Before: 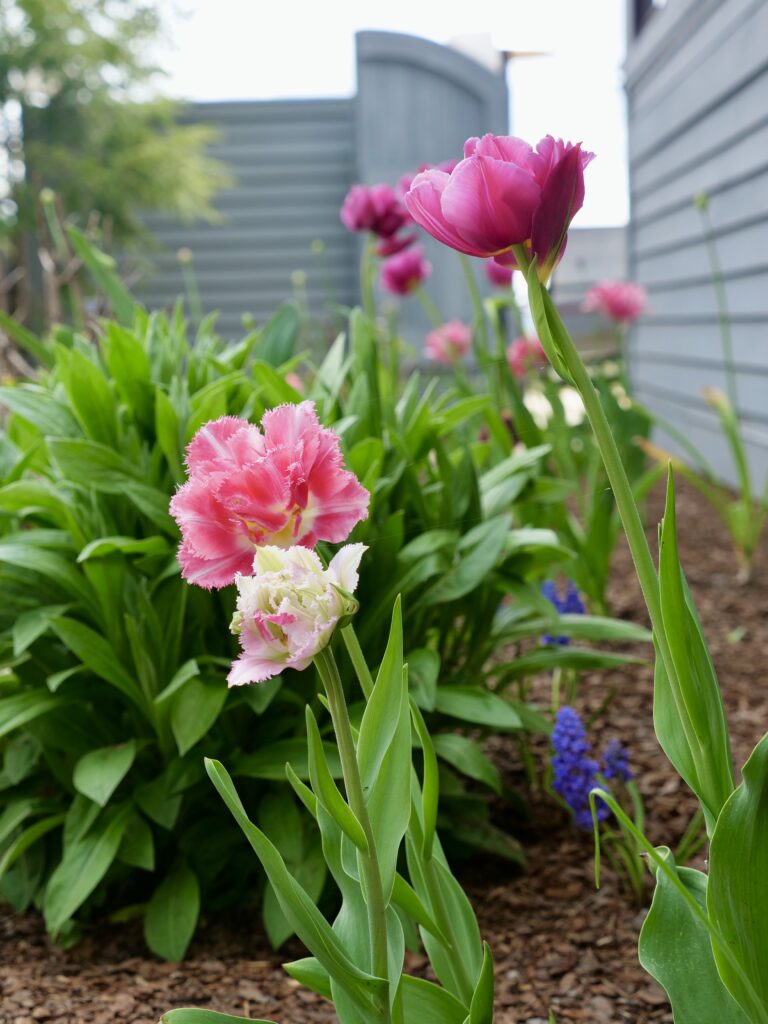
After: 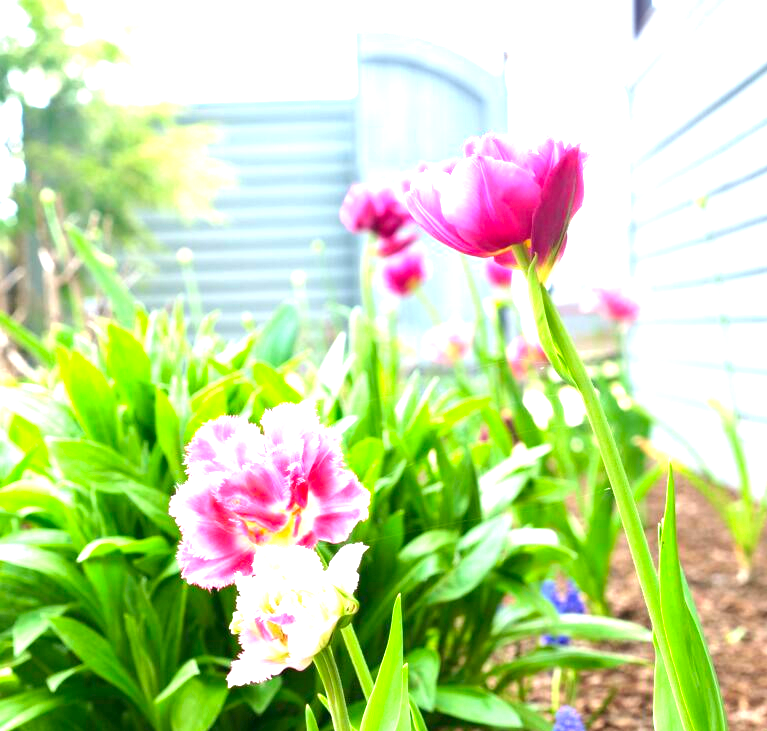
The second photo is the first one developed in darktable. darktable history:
crop: bottom 28.576%
exposure: black level correction 0, exposure 1.975 EV, compensate exposure bias true, compensate highlight preservation false
